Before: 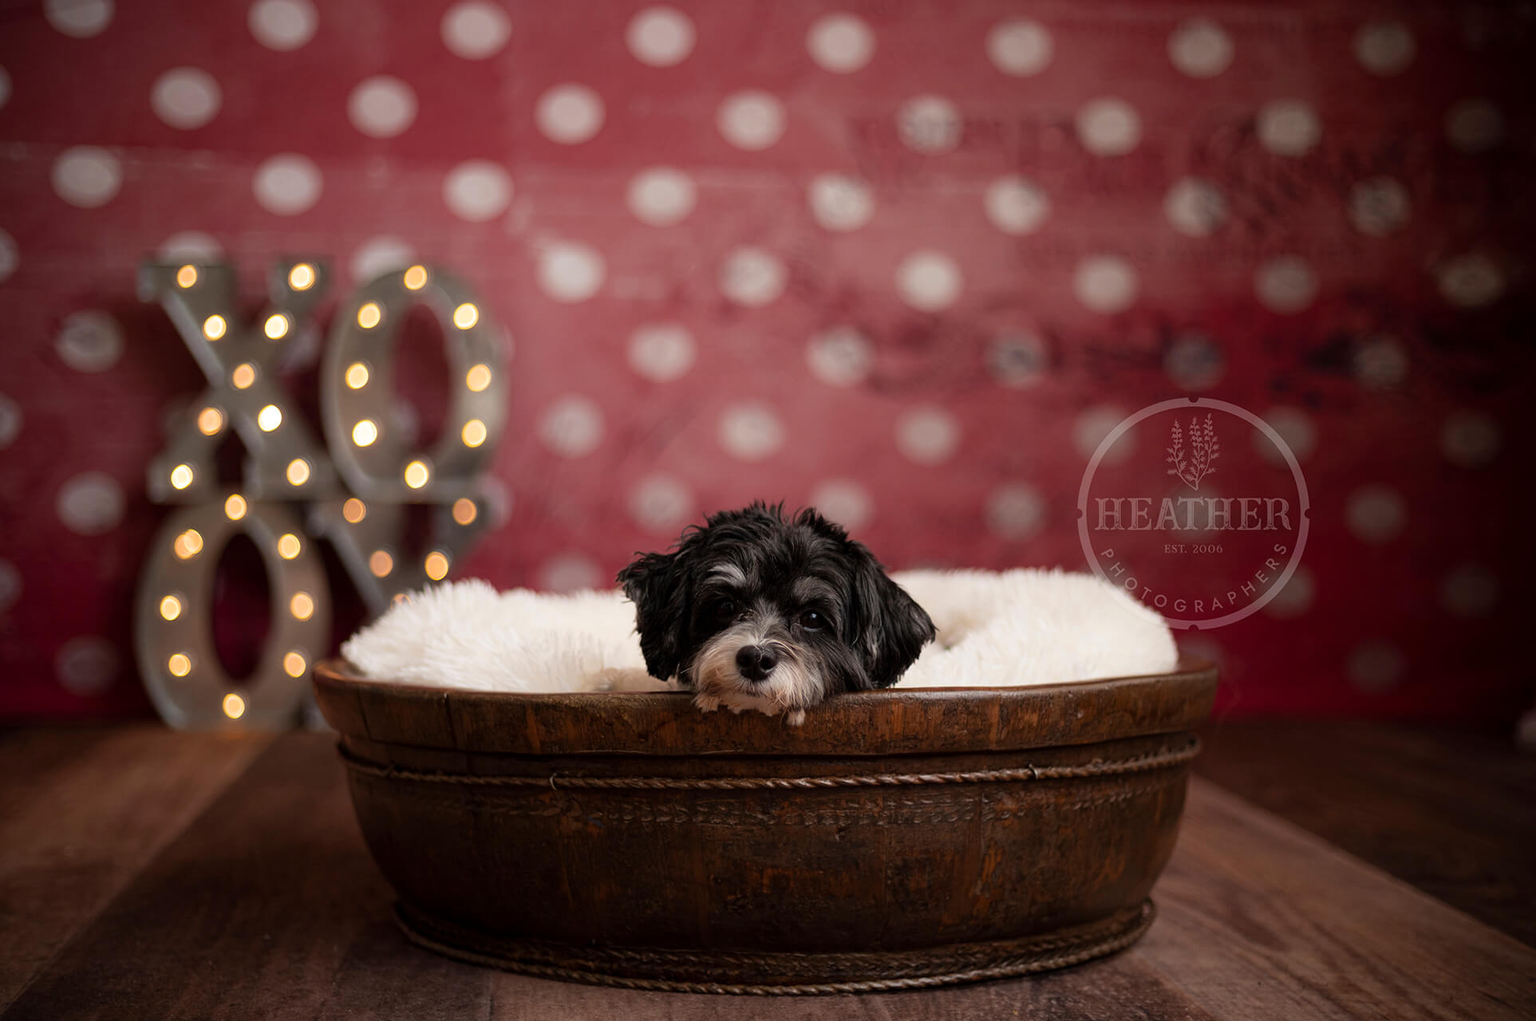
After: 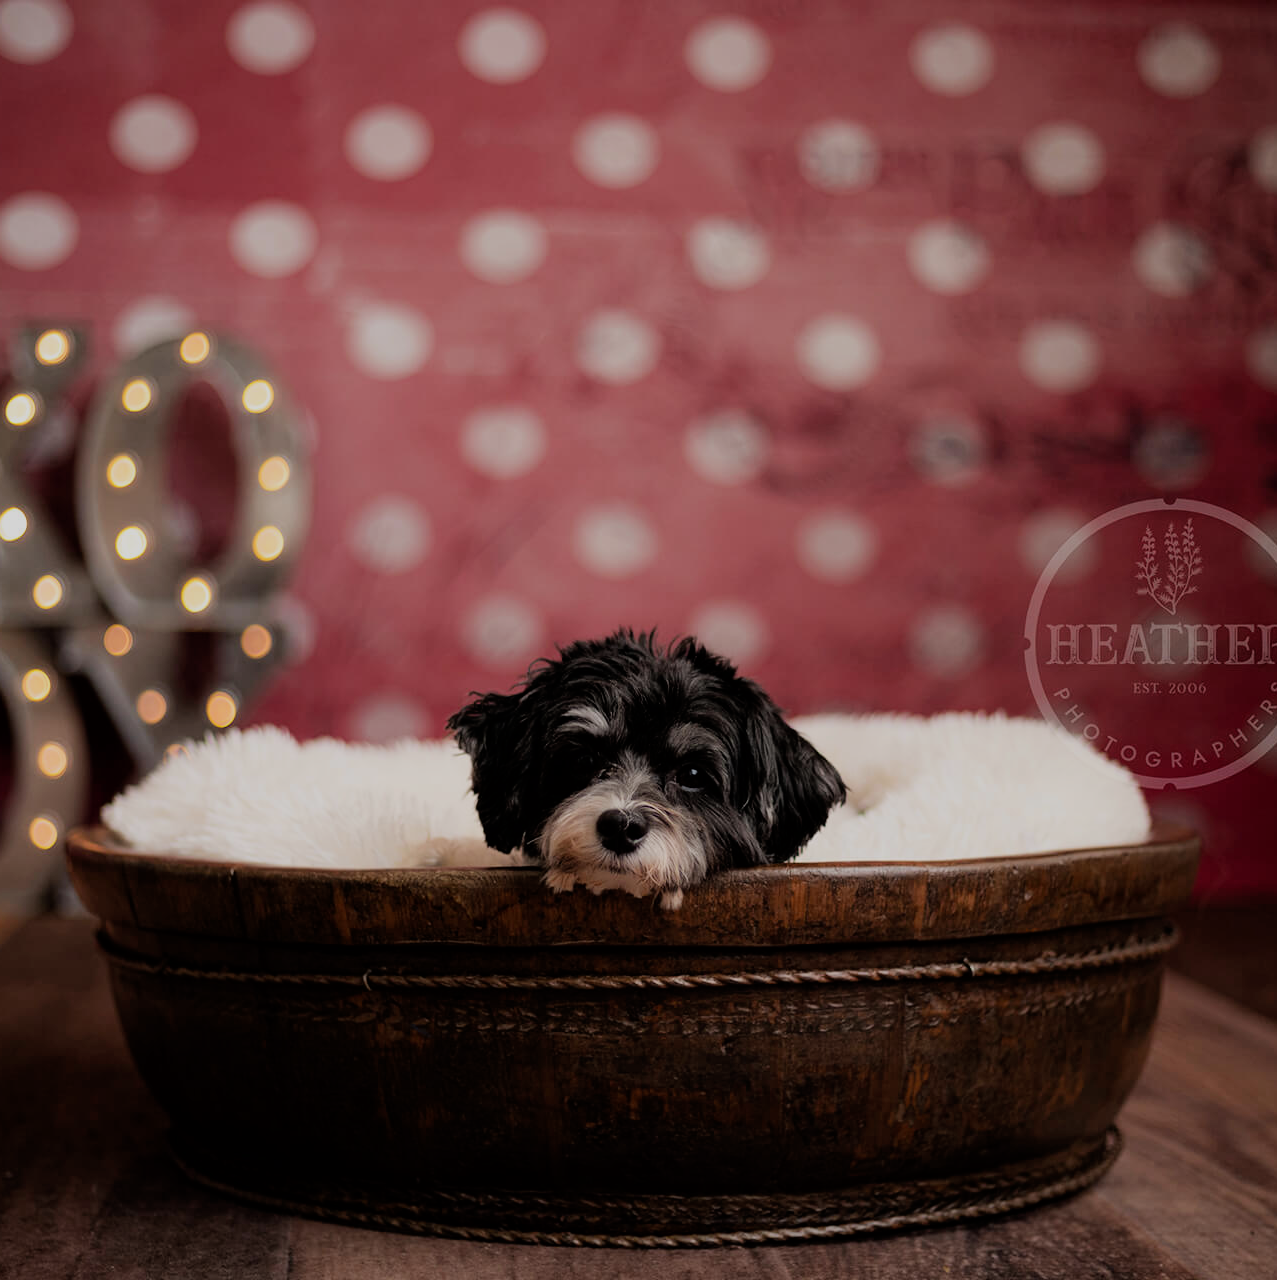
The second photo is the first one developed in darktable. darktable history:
crop: left 16.968%, right 16.69%
filmic rgb: black relative exposure -7.65 EV, white relative exposure 4.56 EV, hardness 3.61
exposure: compensate highlight preservation false
